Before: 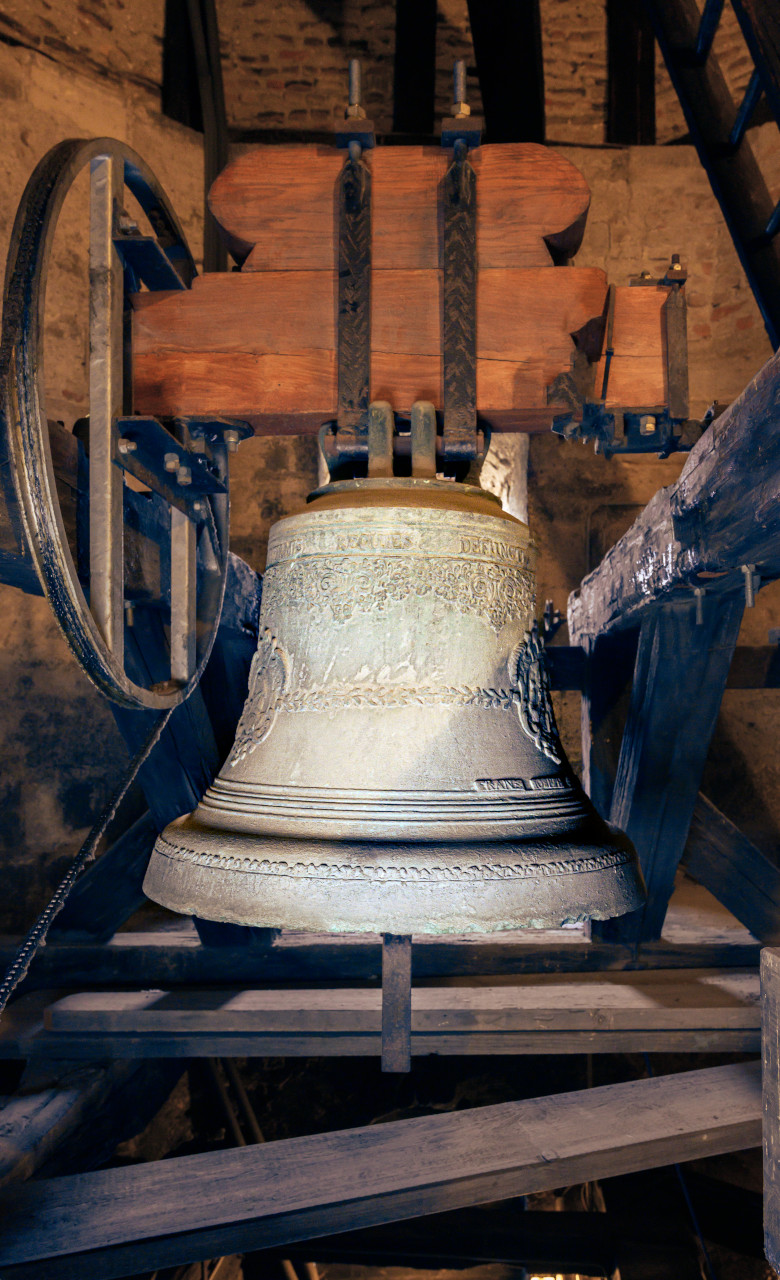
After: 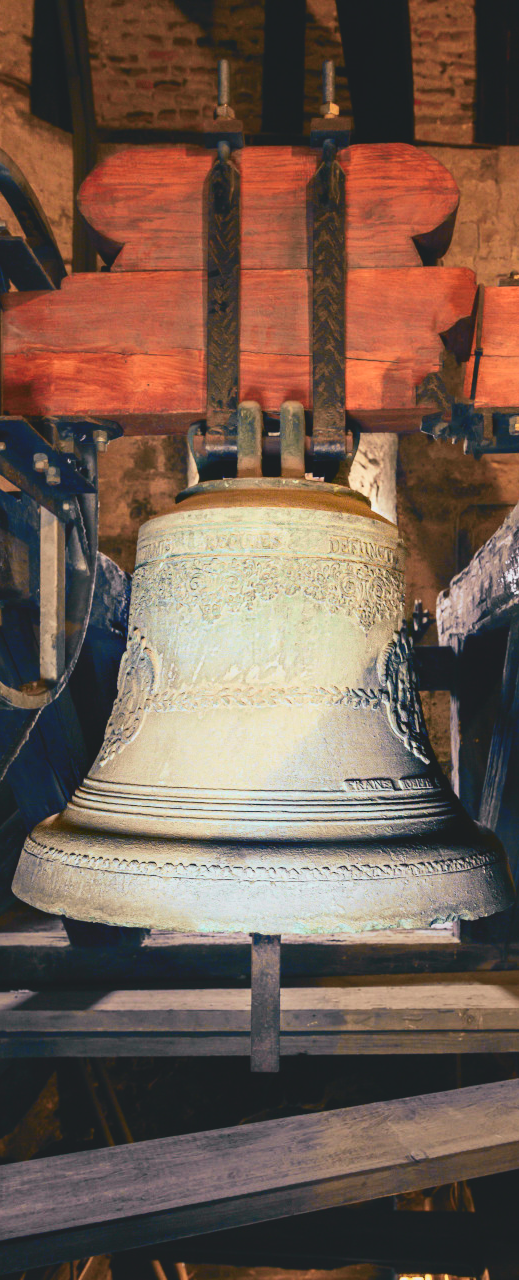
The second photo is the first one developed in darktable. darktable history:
tone curve: curves: ch0 [(0, 0.11) (0.181, 0.223) (0.405, 0.46) (0.456, 0.528) (0.634, 0.728) (0.877, 0.89) (0.984, 0.935)]; ch1 [(0, 0.052) (0.443, 0.43) (0.492, 0.485) (0.566, 0.579) (0.595, 0.625) (0.608, 0.654) (0.65, 0.708) (1, 0.961)]; ch2 [(0, 0) (0.33, 0.301) (0.421, 0.443) (0.447, 0.489) (0.495, 0.492) (0.537, 0.57) (0.586, 0.591) (0.663, 0.686) (1, 1)], color space Lab, independent channels, preserve colors none
crop: left 16.899%, right 16.556%
